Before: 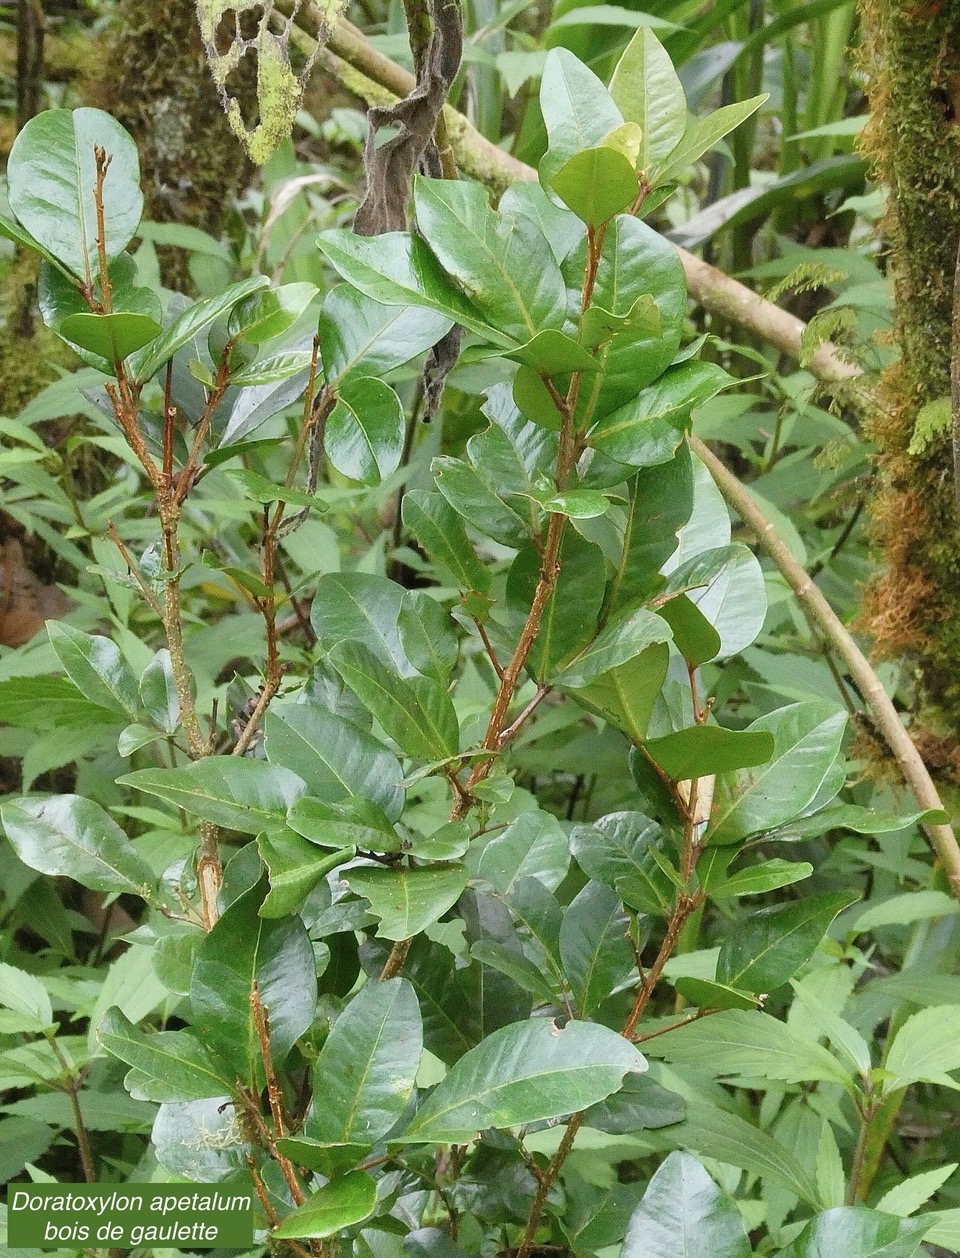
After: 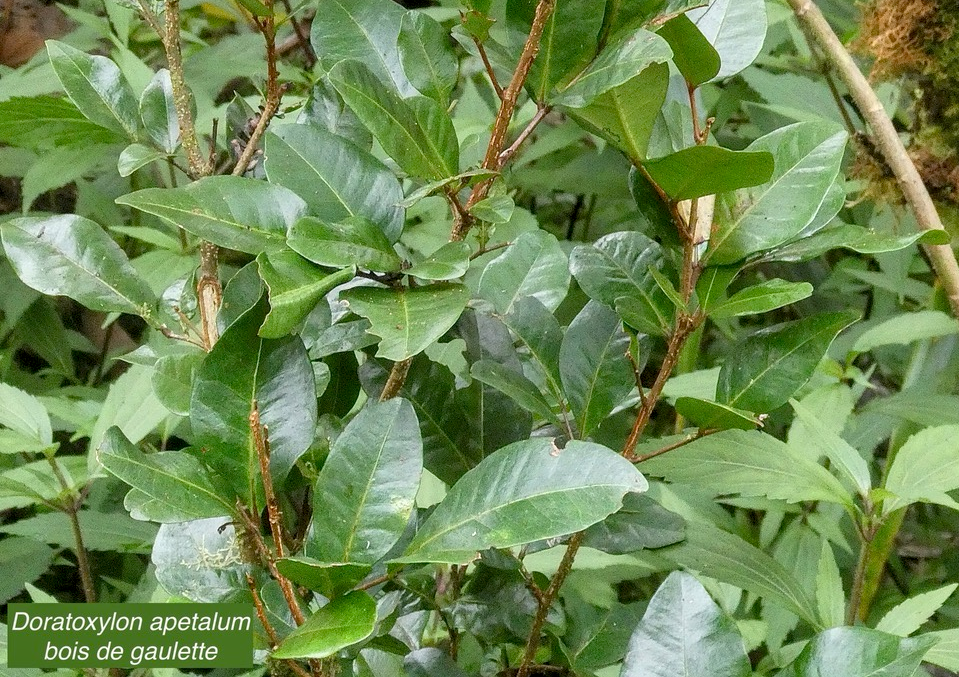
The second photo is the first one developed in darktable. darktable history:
crop and rotate: top 46.138%, right 0.094%
shadows and highlights: soften with gaussian
local contrast: on, module defaults
